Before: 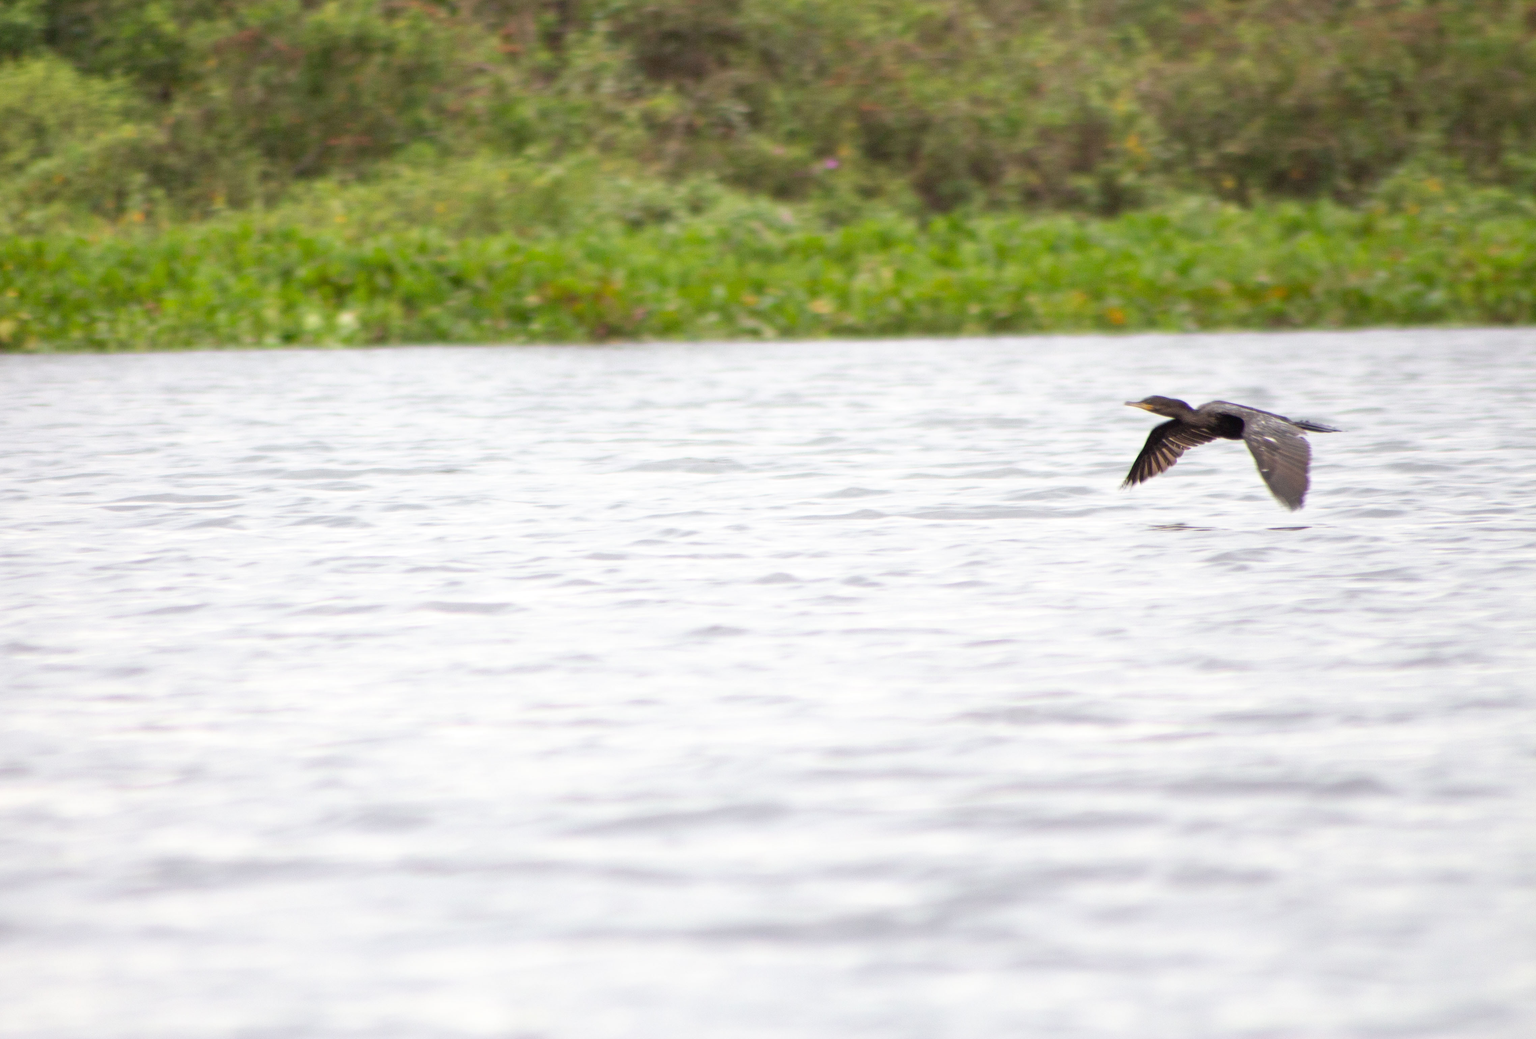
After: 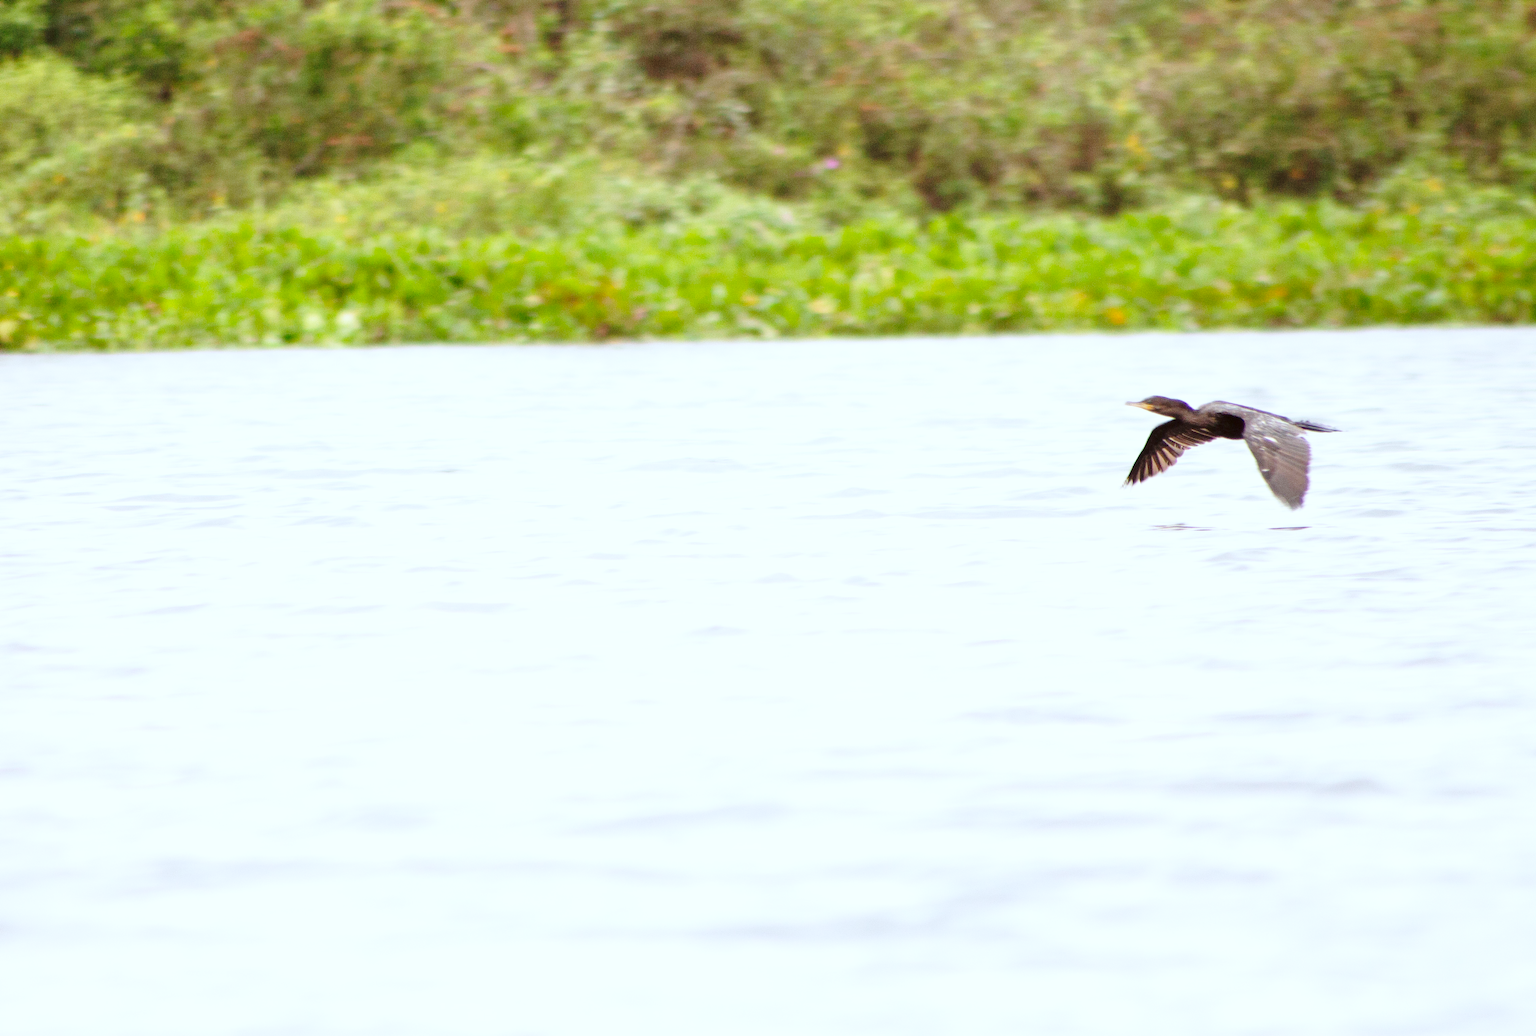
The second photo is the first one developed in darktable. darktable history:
crop: top 0.05%, bottom 0.098%
color correction: highlights a* -3.28, highlights b* -6.24, shadows a* 3.1, shadows b* 5.19
base curve: curves: ch0 [(0, 0) (0.036, 0.037) (0.121, 0.228) (0.46, 0.76) (0.859, 0.983) (1, 1)], preserve colors none
